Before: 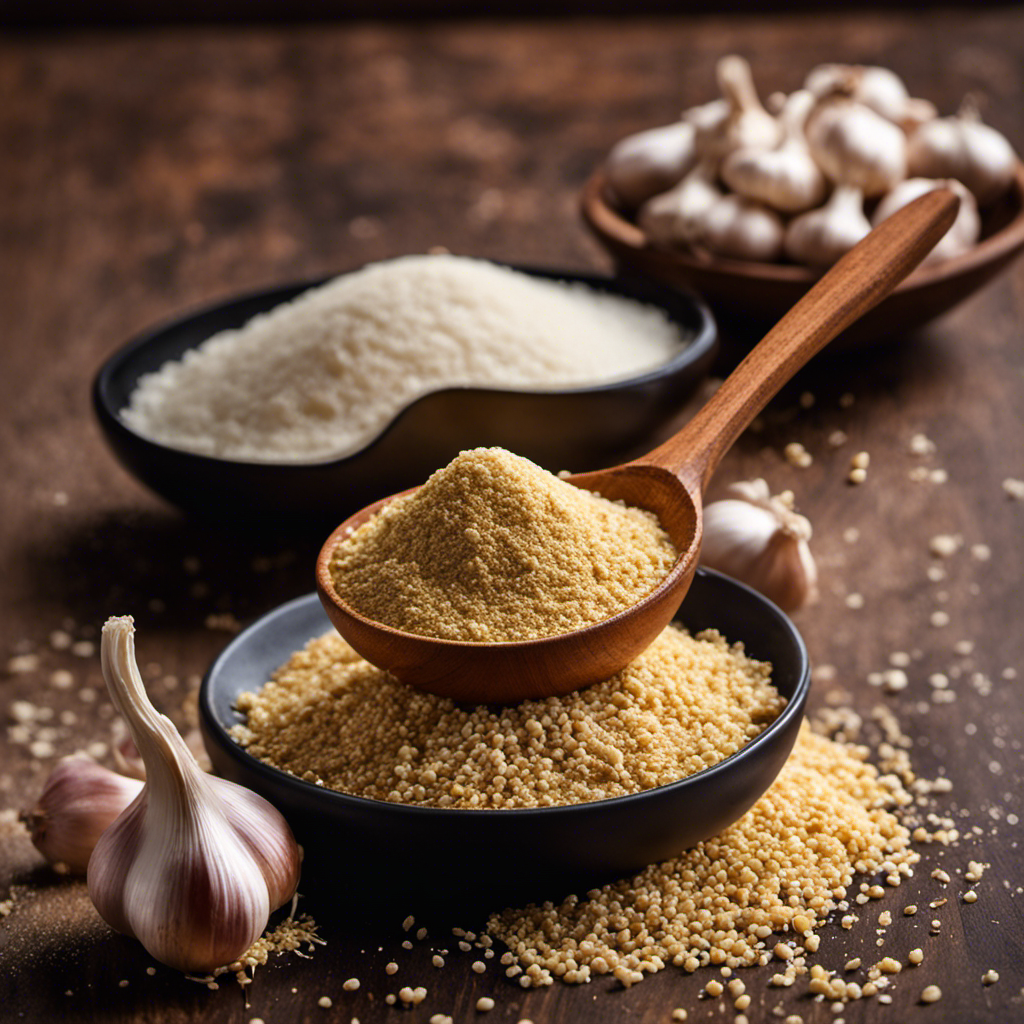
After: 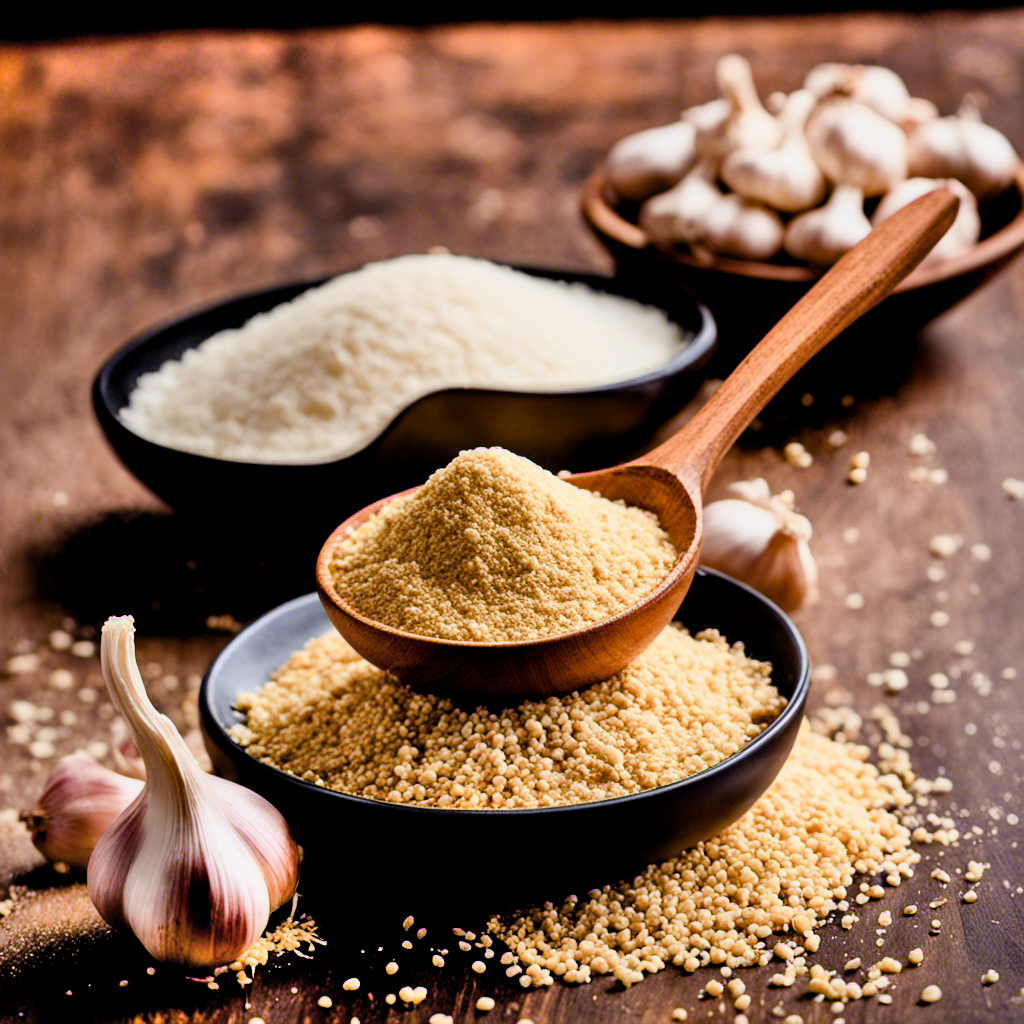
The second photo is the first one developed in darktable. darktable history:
color balance rgb: shadows lift › chroma 2.972%, shadows lift › hue 279.38°, global offset › luminance -0.903%, perceptual saturation grading › global saturation 25.202%, perceptual saturation grading › highlights -50.509%, perceptual saturation grading › shadows 31.028%
exposure: exposure 1 EV, compensate highlight preservation false
filmic rgb: middle gray luminance 29.19%, black relative exposure -10.3 EV, white relative exposure 5.49 EV, threshold 3 EV, target black luminance 0%, hardness 3.92, latitude 2.79%, contrast 1.131, highlights saturation mix 6.02%, shadows ↔ highlights balance 14.4%, color science v6 (2022), enable highlight reconstruction true
shadows and highlights: shadows 74.96, highlights -60.71, soften with gaussian
